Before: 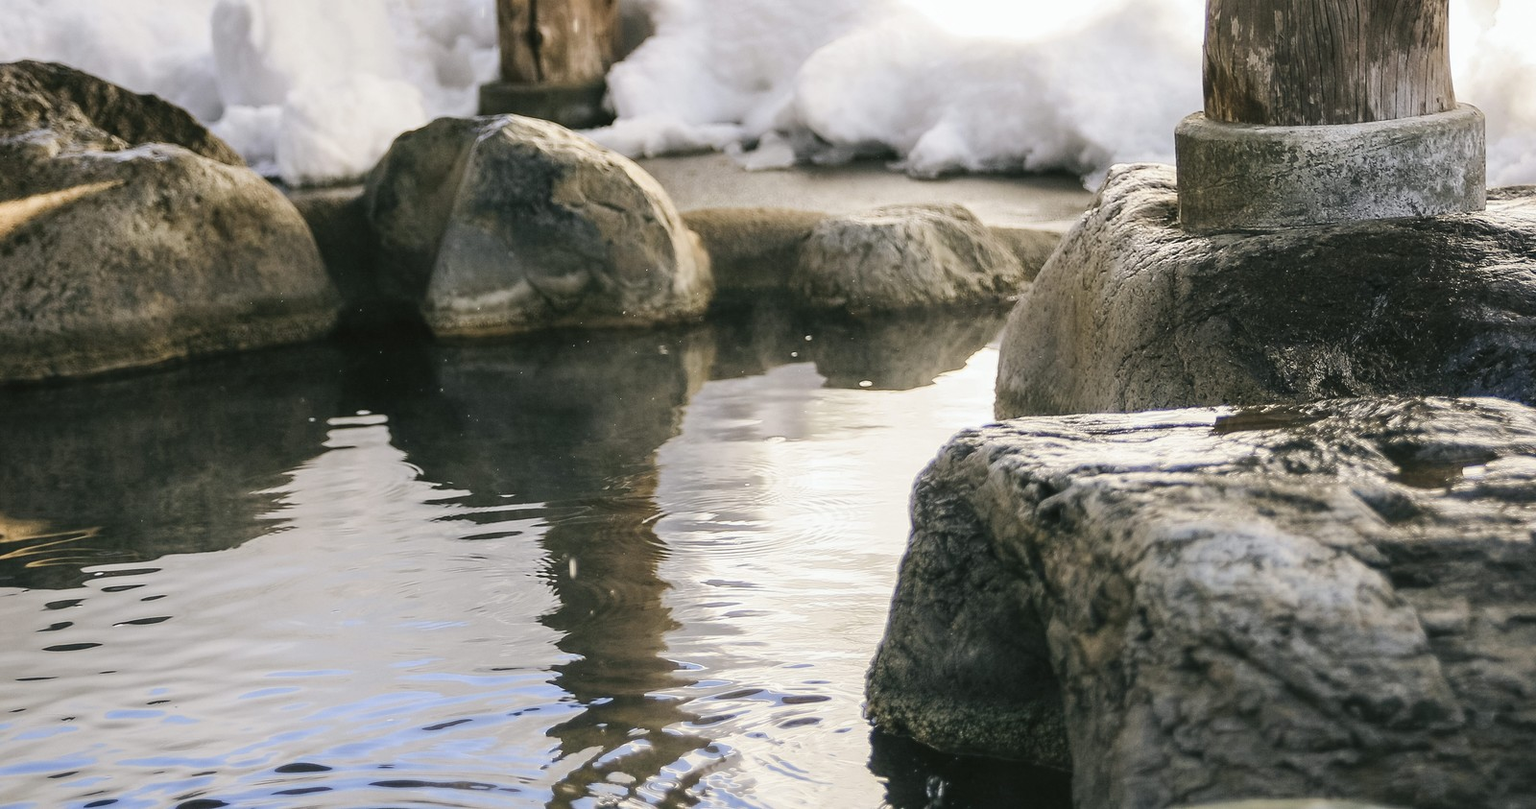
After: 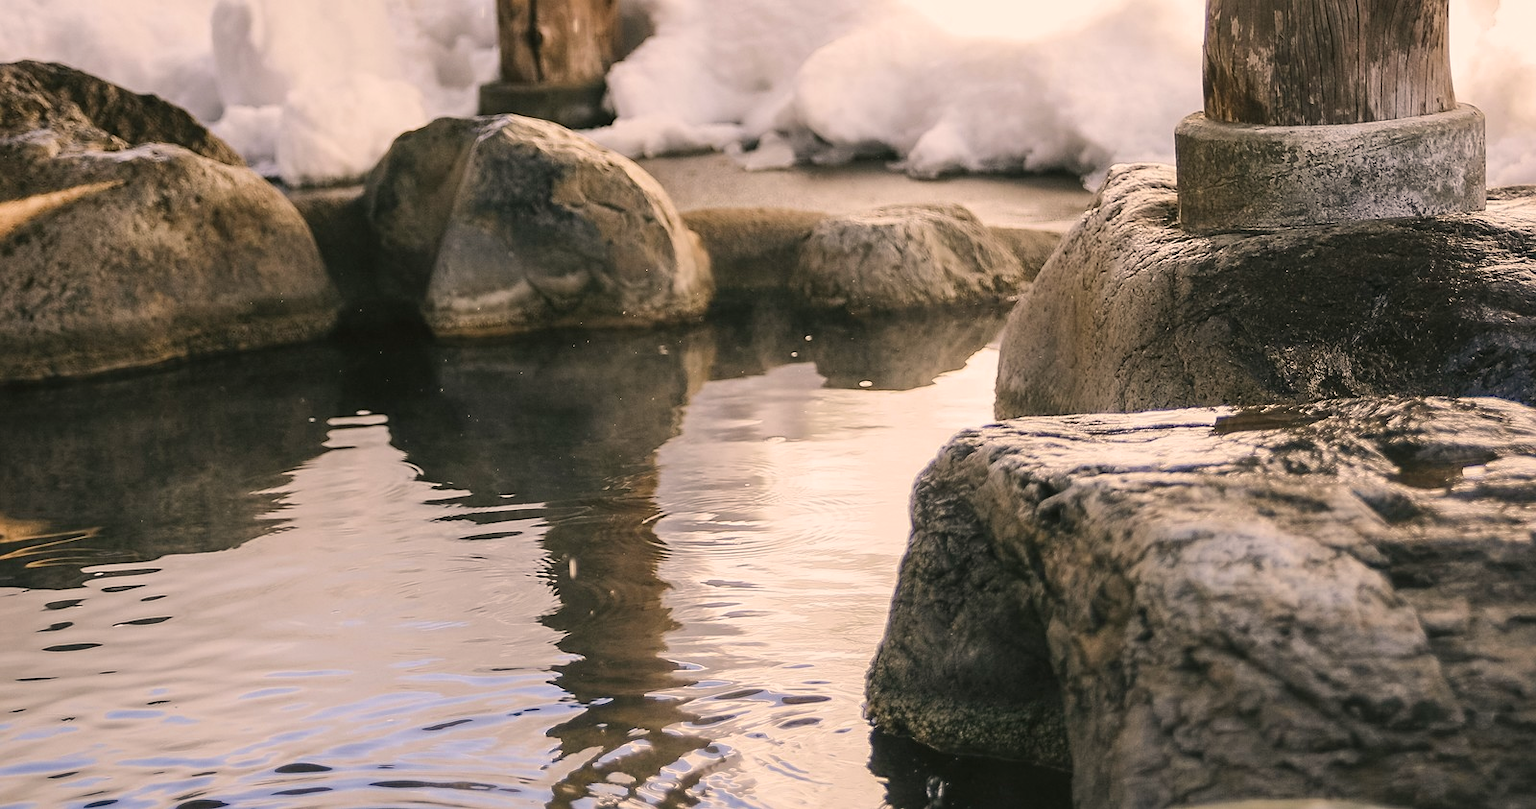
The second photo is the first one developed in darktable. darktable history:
sharpen: amount 0.2
color zones: curves: ch0 [(0, 0.425) (0.143, 0.422) (0.286, 0.42) (0.429, 0.419) (0.571, 0.419) (0.714, 0.42) (0.857, 0.422) (1, 0.425)]
white balance: red 1.127, blue 0.943
